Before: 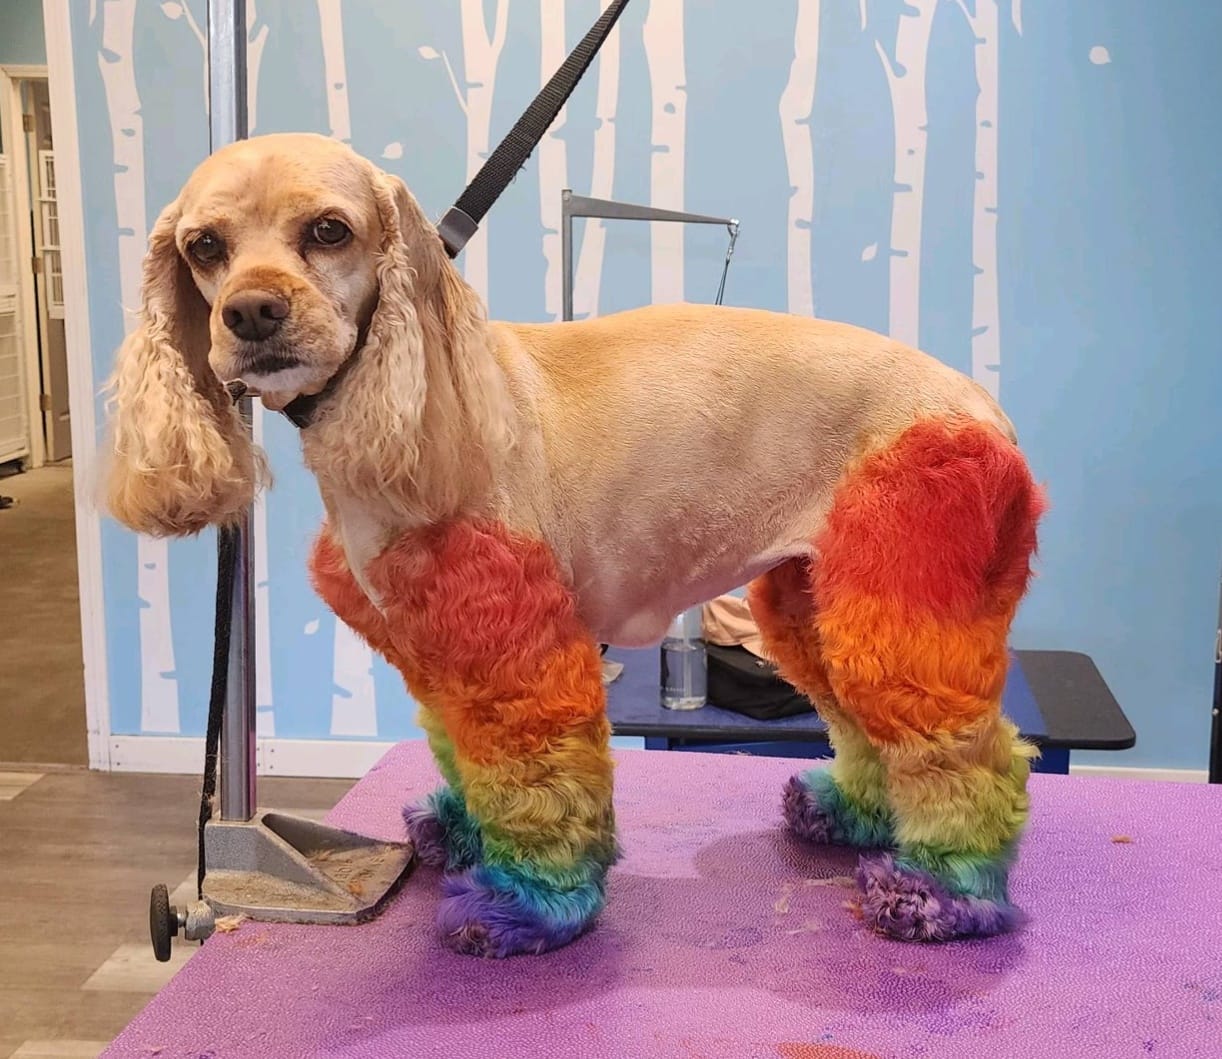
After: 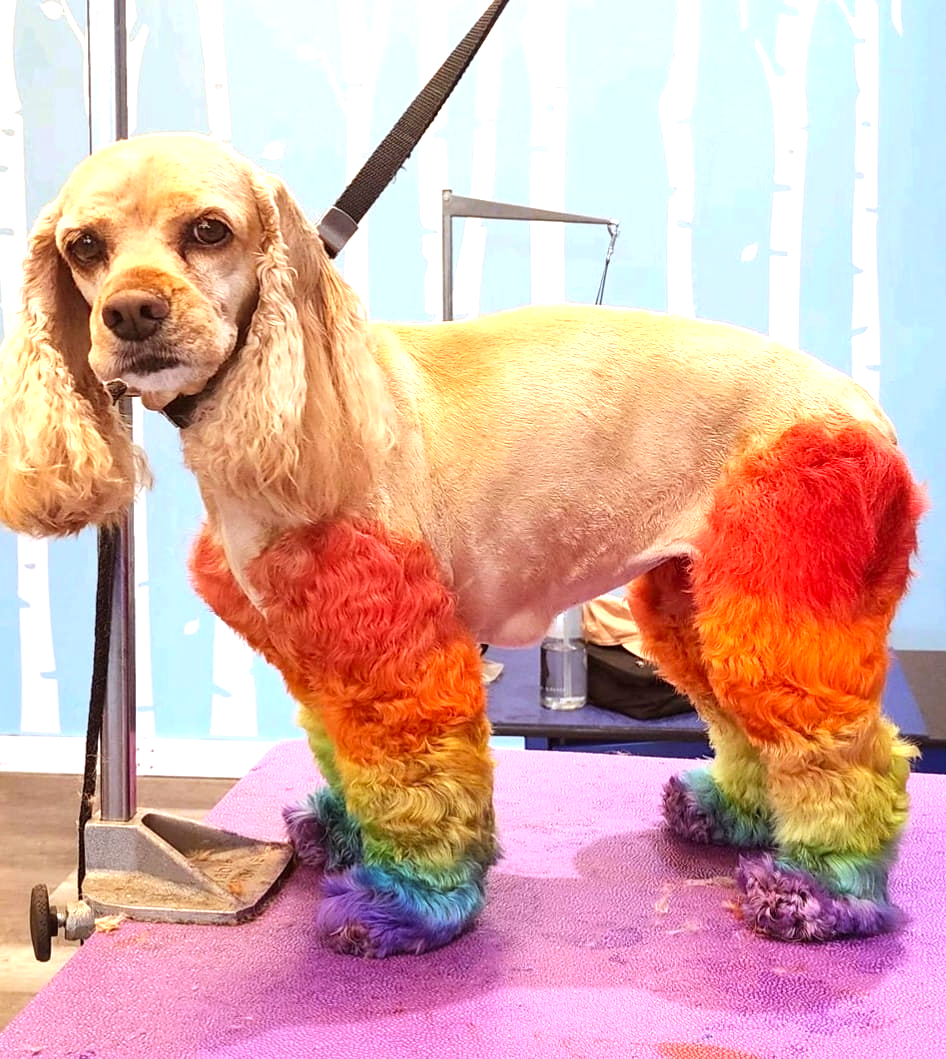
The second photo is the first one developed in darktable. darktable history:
crop: left 9.88%, right 12.664%
rgb levels: mode RGB, independent channels, levels [[0, 0.5, 1], [0, 0.521, 1], [0, 0.536, 1]]
white balance: red 0.978, blue 0.999
exposure: black level correction 0.001, exposure 0.955 EV, compensate exposure bias true, compensate highlight preservation false
